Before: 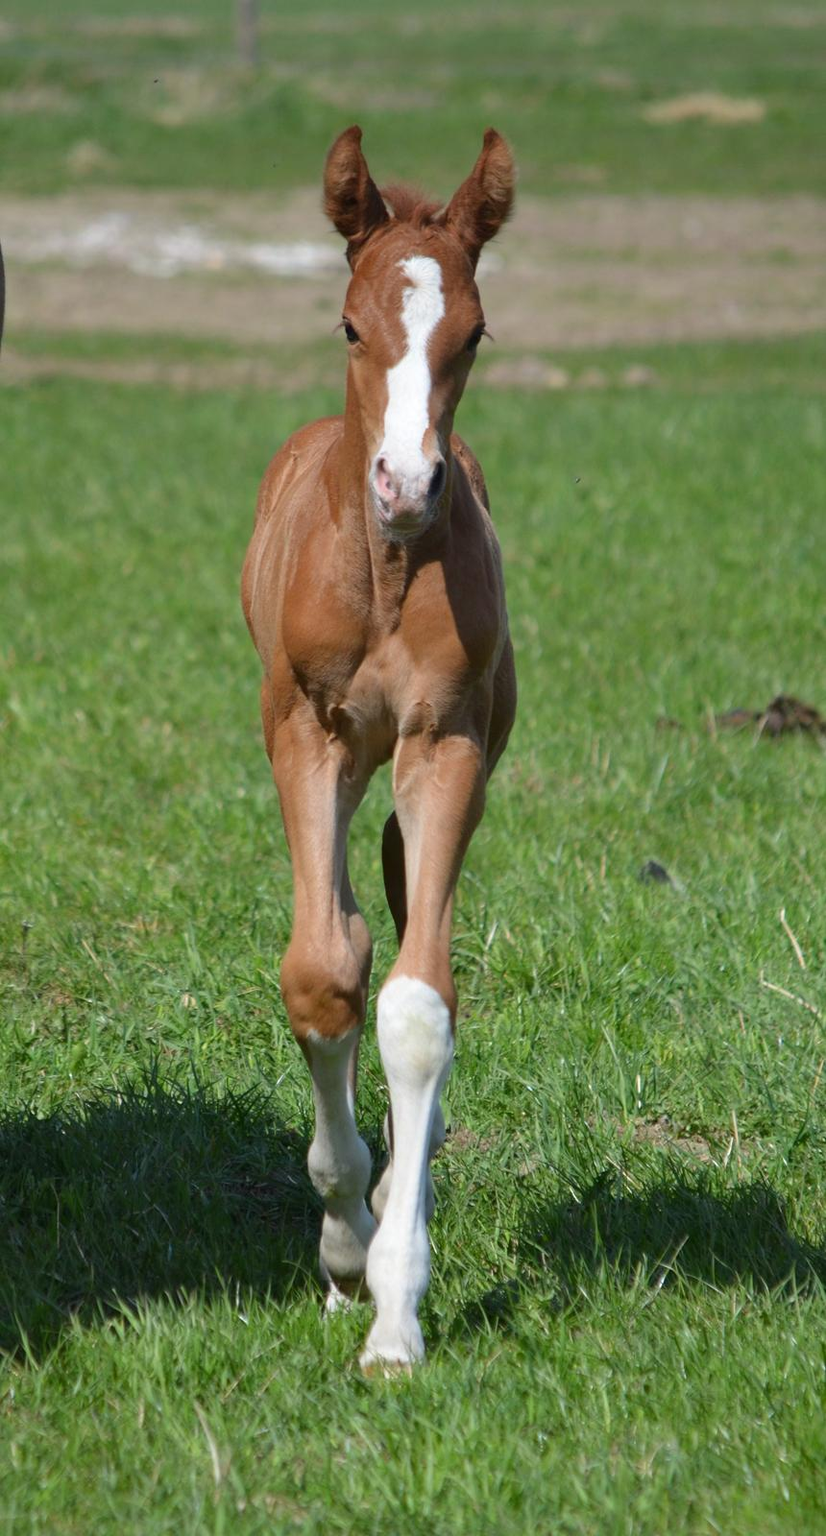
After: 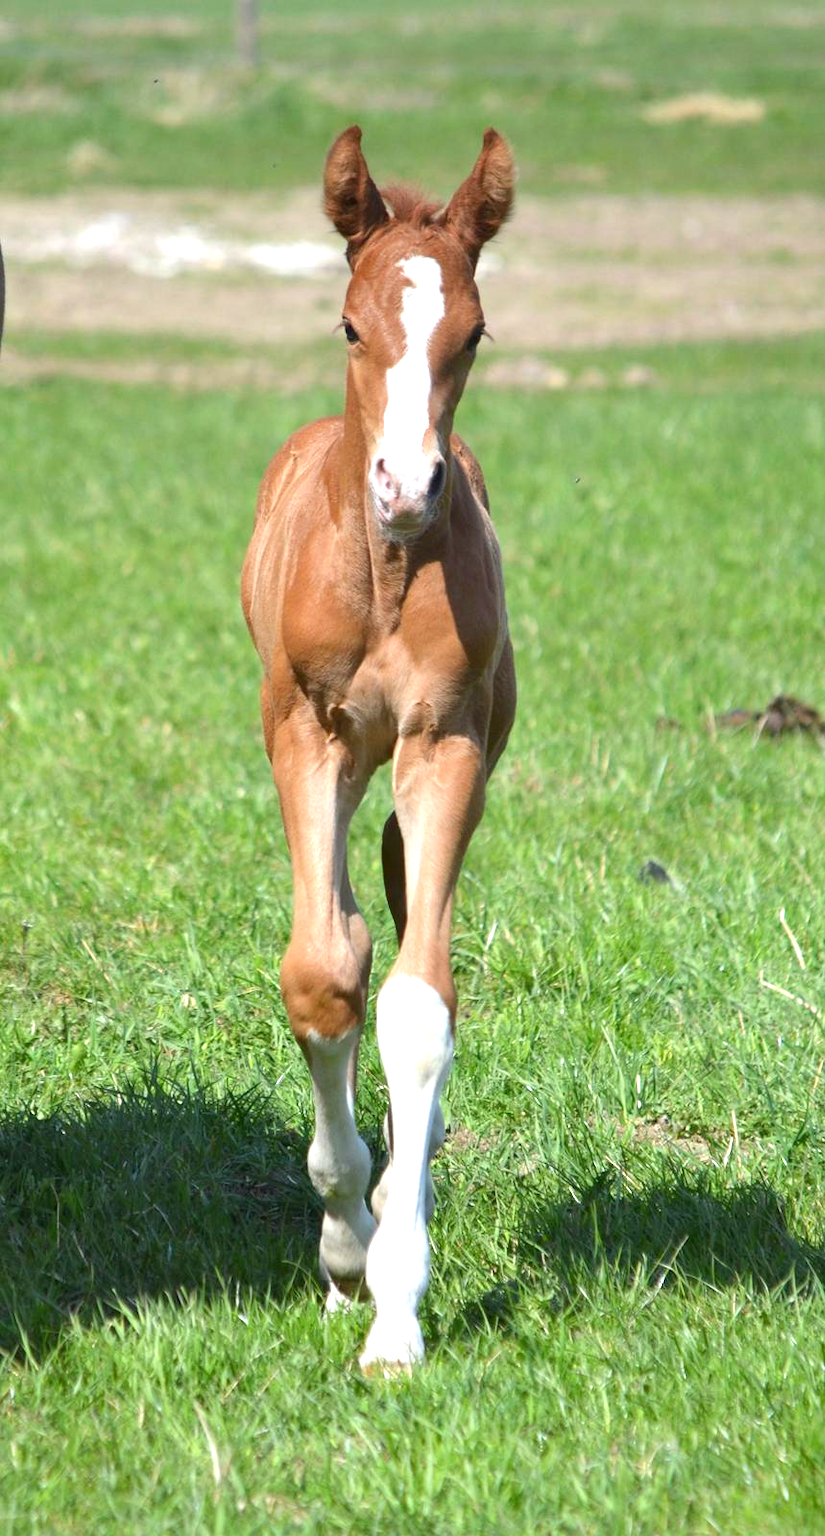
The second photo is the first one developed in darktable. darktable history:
base curve: preserve colors none
exposure: black level correction 0.001, exposure 1.044 EV, compensate exposure bias true, compensate highlight preservation false
